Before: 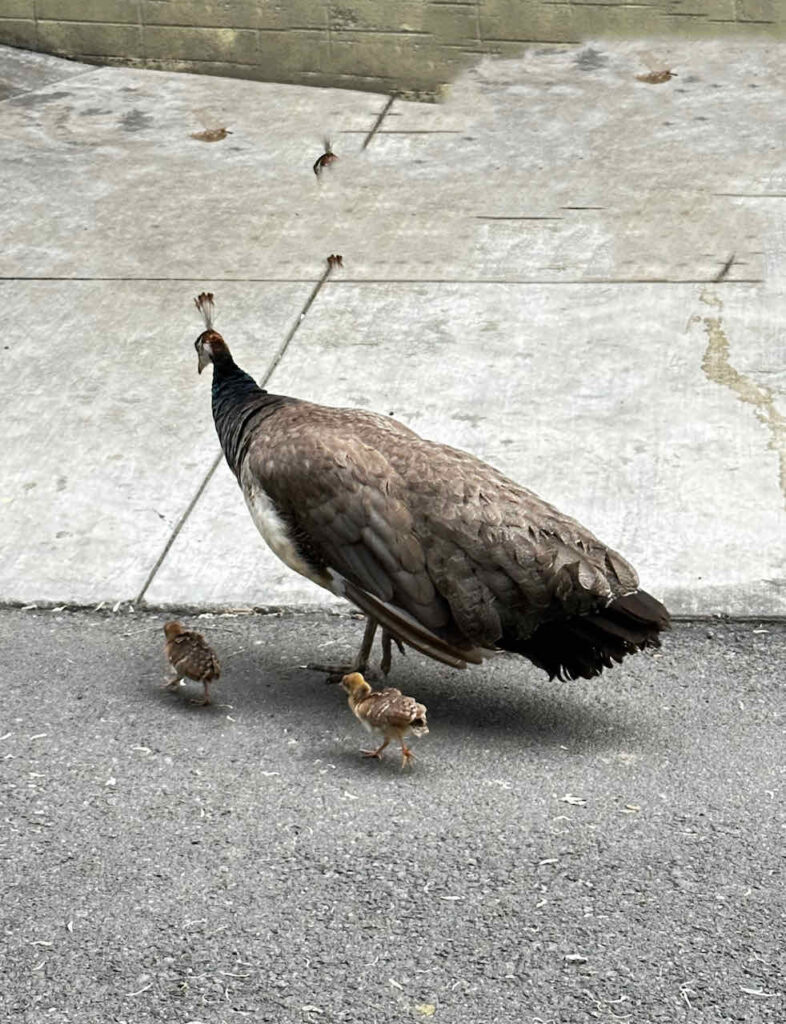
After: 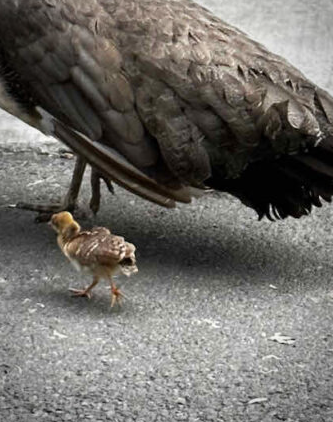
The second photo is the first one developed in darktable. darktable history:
vignetting: automatic ratio true, unbound false
crop: left 37.039%, top 45.029%, right 20.543%, bottom 13.754%
